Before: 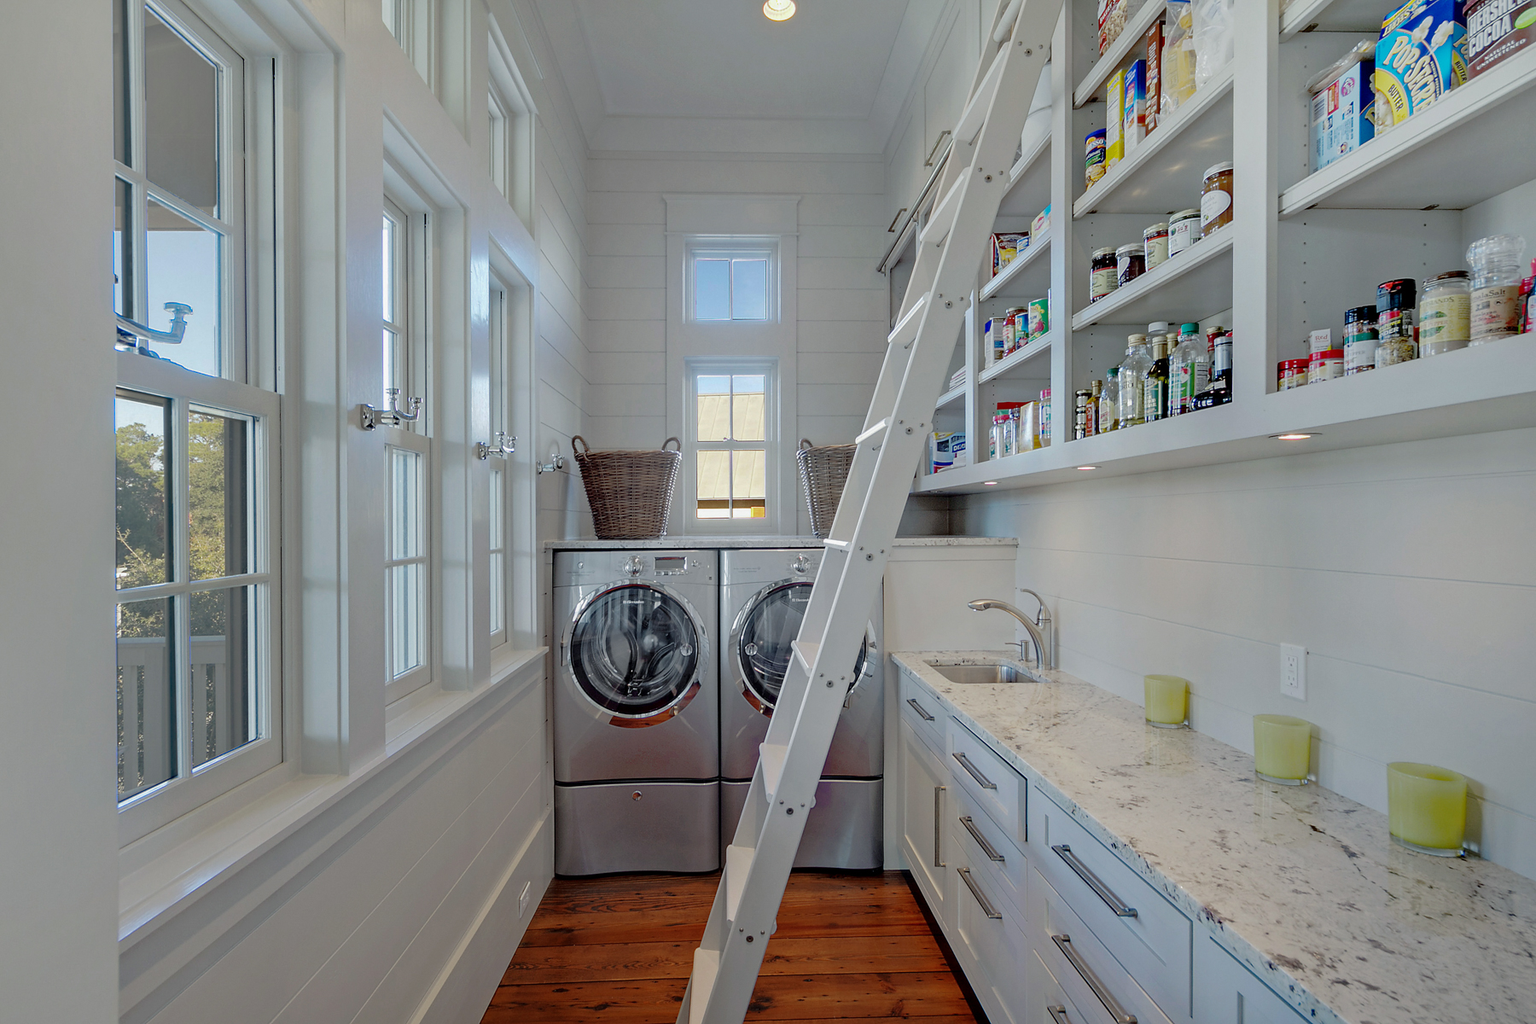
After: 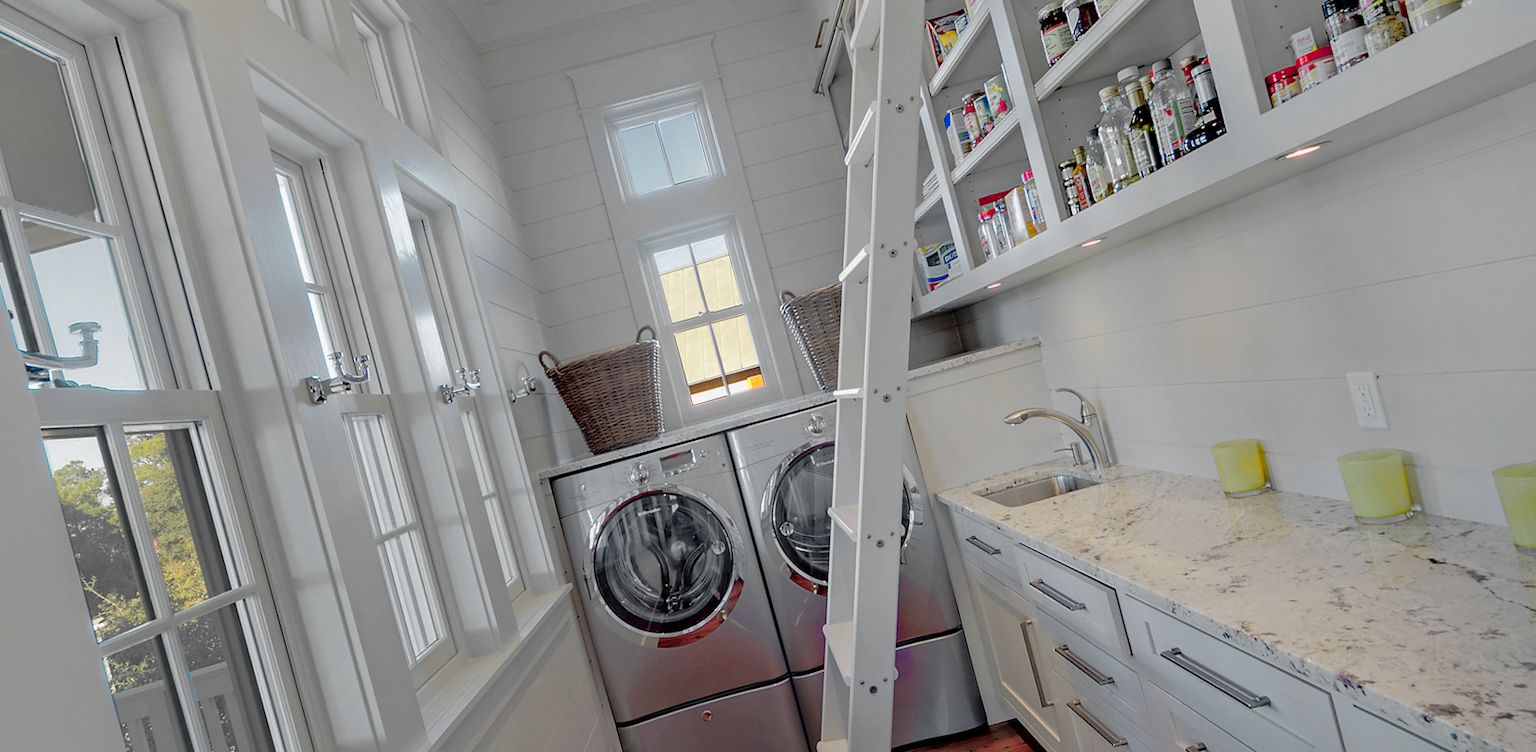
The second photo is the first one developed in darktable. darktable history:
rotate and perspective: rotation -14.8°, crop left 0.1, crop right 0.903, crop top 0.25, crop bottom 0.748
color zones: curves: ch0 [(0.257, 0.558) (0.75, 0.565)]; ch1 [(0.004, 0.857) (0.14, 0.416) (0.257, 0.695) (0.442, 0.032) (0.736, 0.266) (0.891, 0.741)]; ch2 [(0, 0.623) (0.112, 0.436) (0.271, 0.474) (0.516, 0.64) (0.743, 0.286)]
